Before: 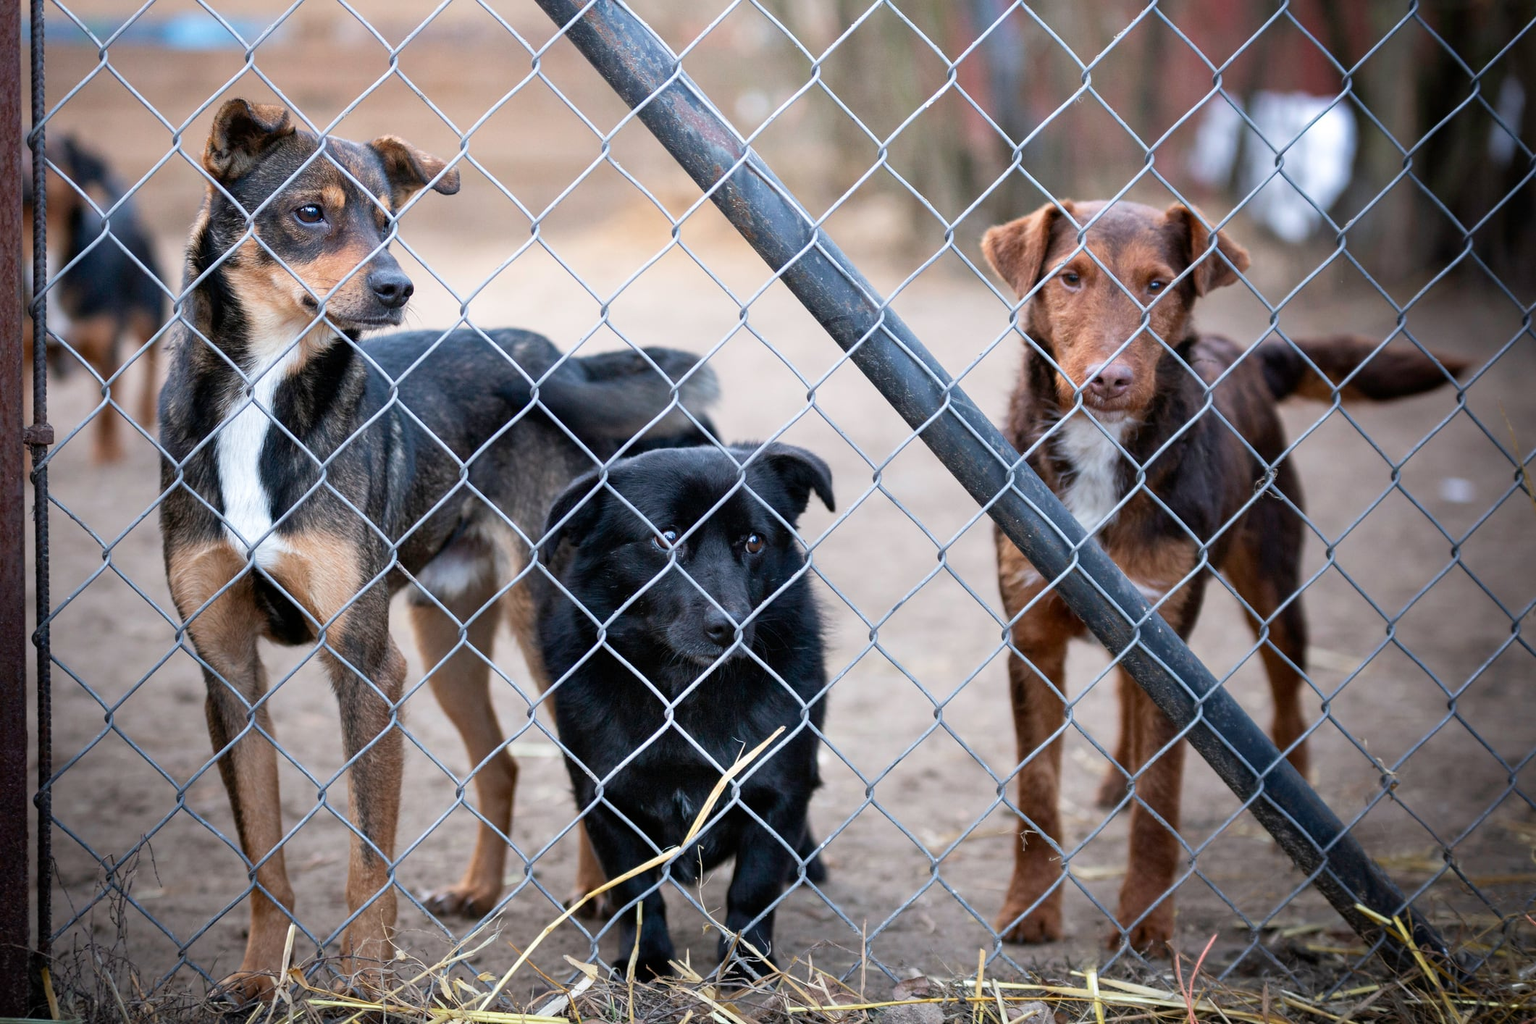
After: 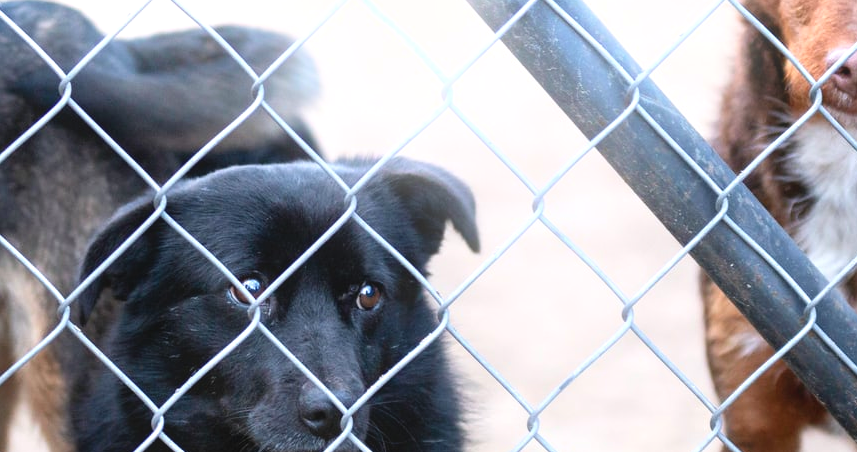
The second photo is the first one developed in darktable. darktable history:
crop: left 31.751%, top 32.172%, right 27.8%, bottom 35.83%
exposure: black level correction -0.002, exposure 0.54 EV, compensate highlight preservation false
bloom: size 9%, threshold 100%, strength 7%
